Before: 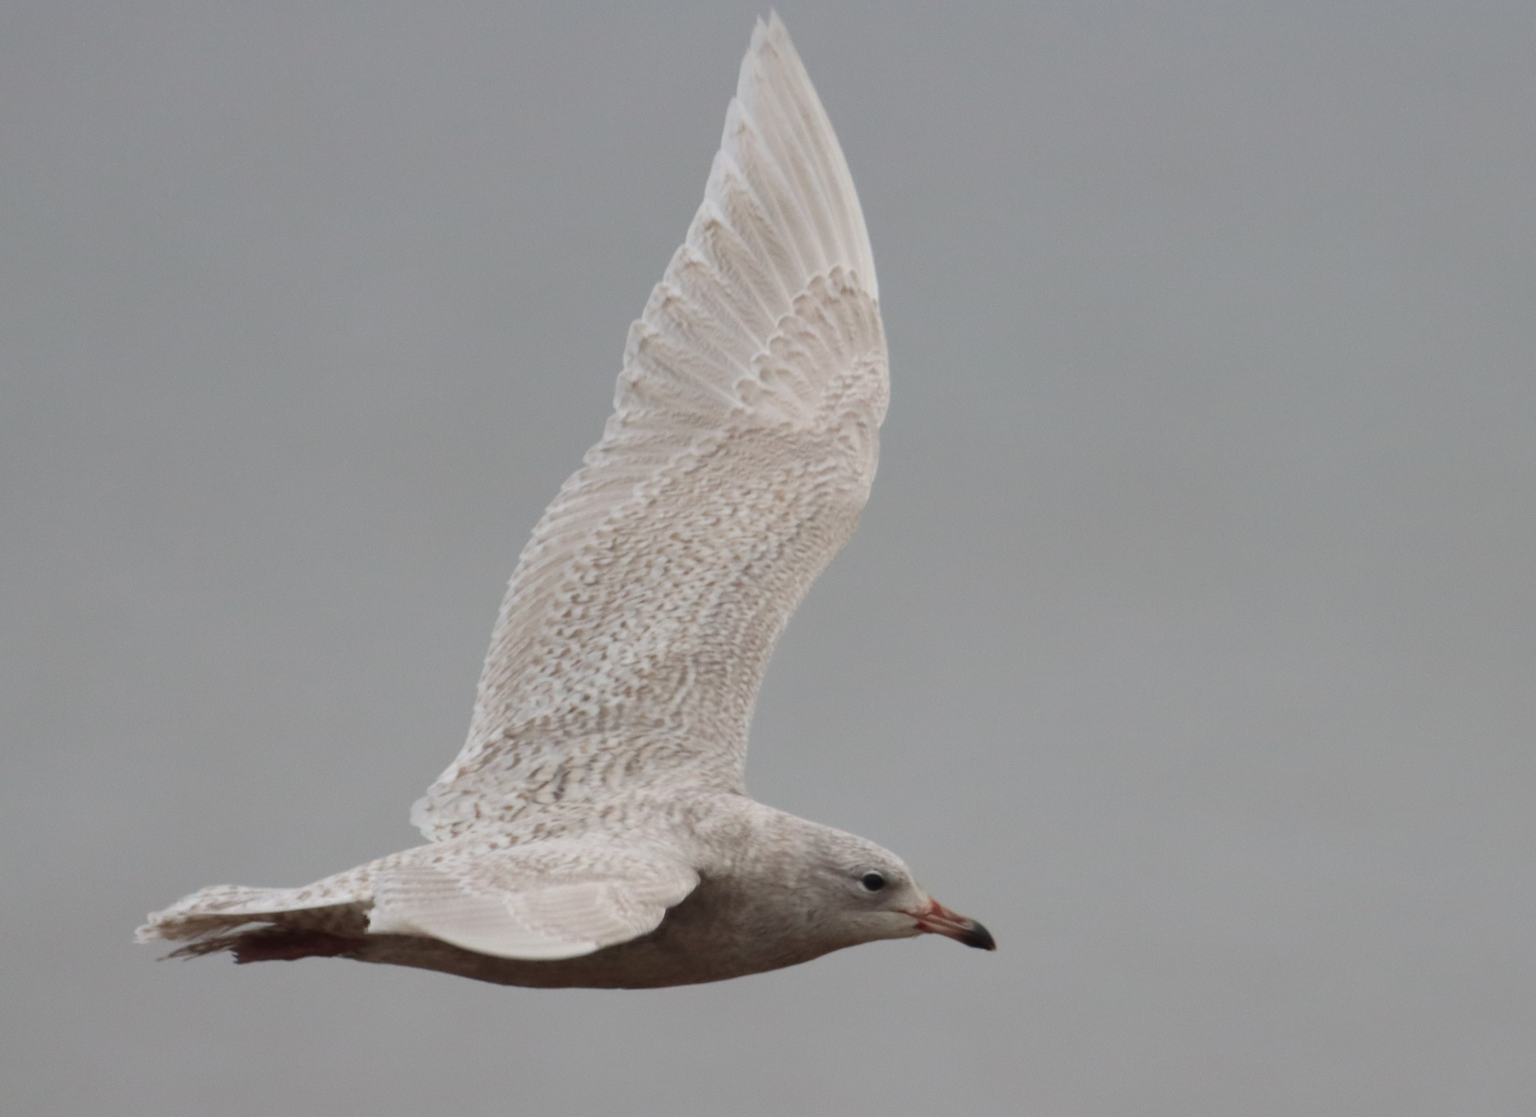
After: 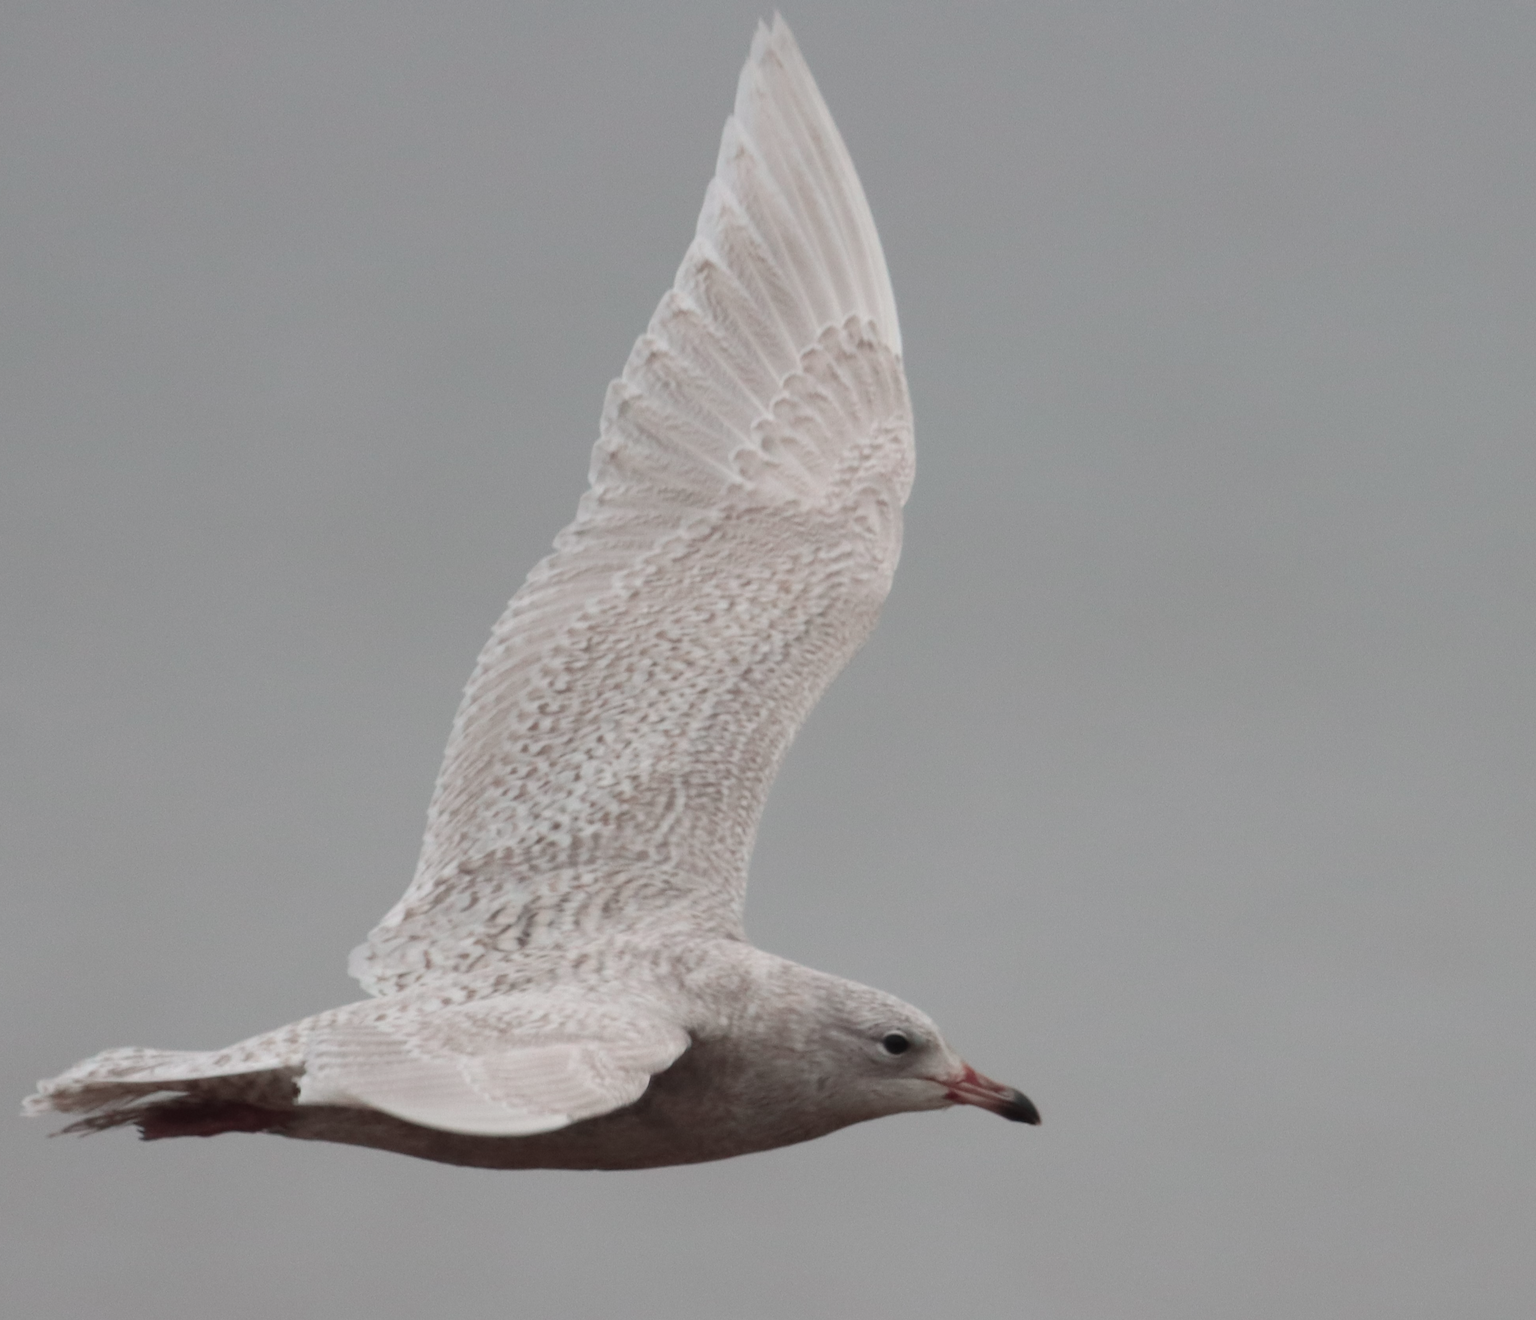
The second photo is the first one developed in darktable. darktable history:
crop: left 7.598%, right 7.873%
tone equalizer: on, module defaults
color contrast: blue-yellow contrast 0.62
